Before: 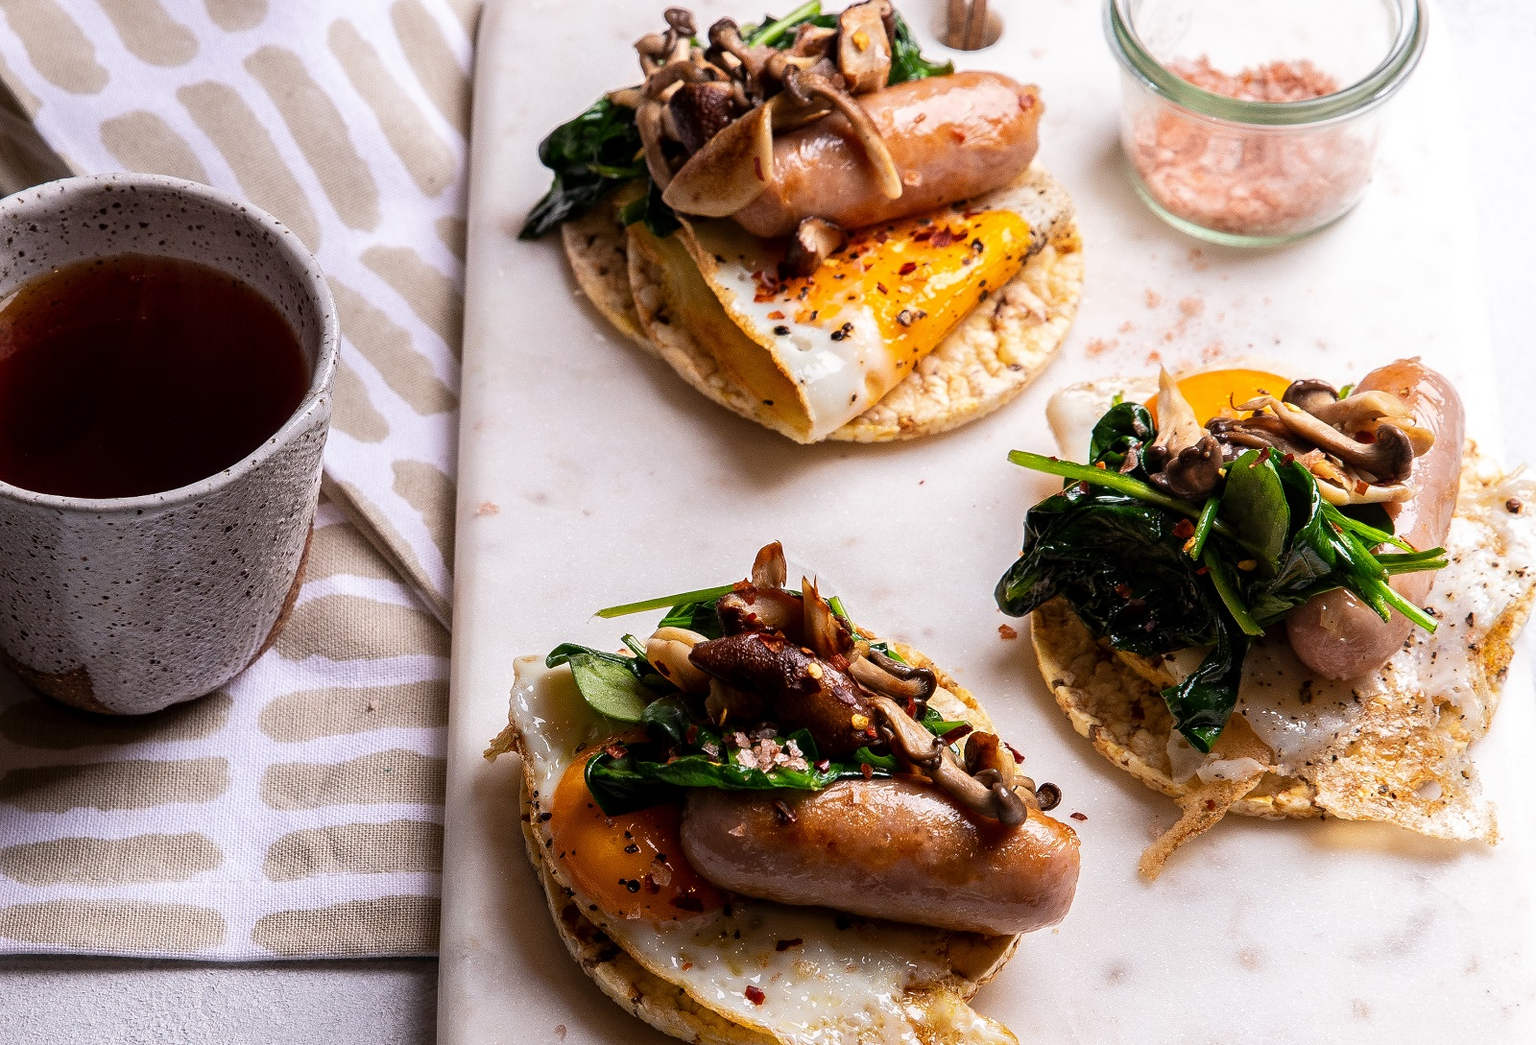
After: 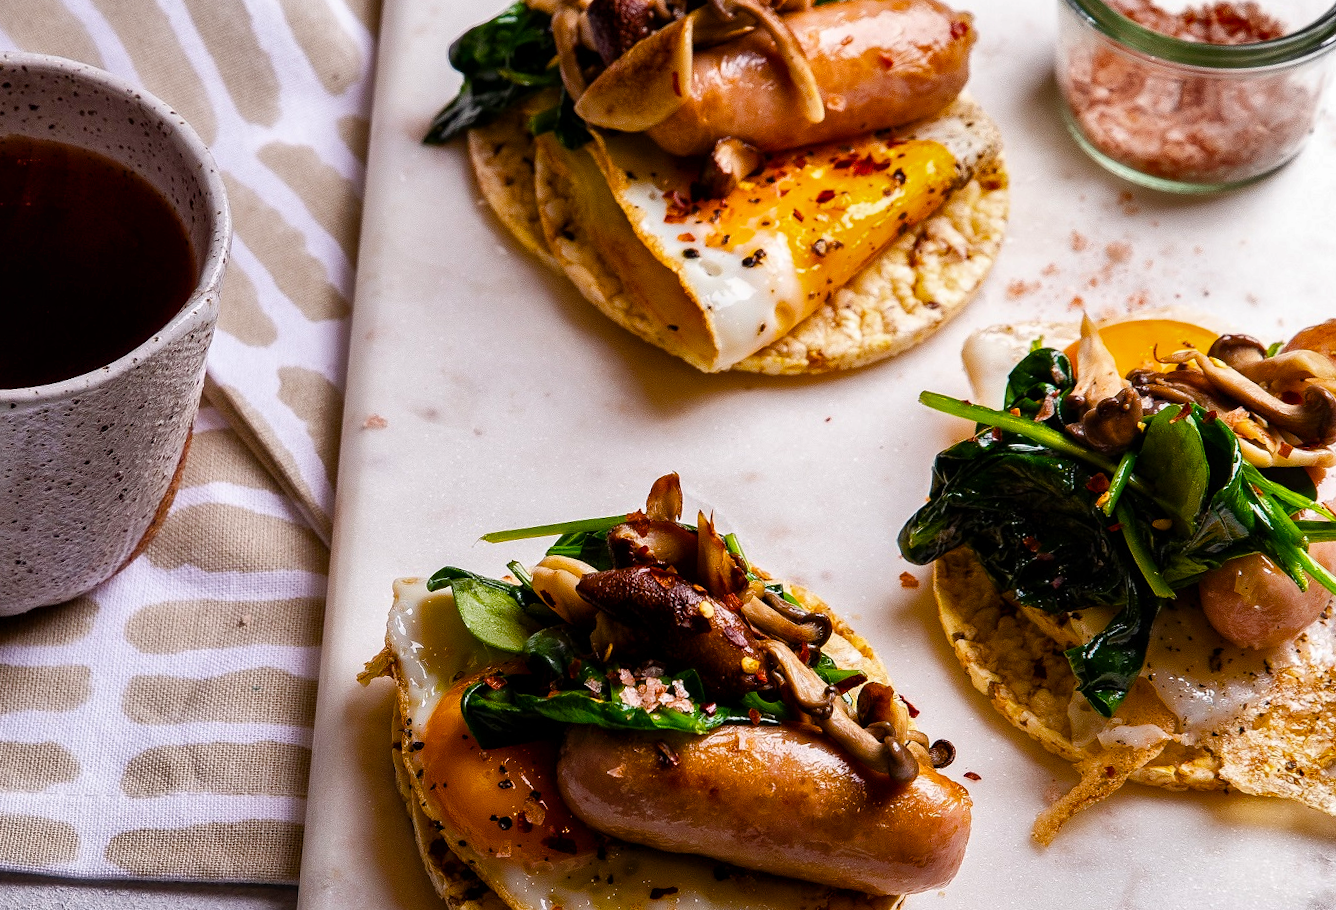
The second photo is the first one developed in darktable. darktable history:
shadows and highlights: radius 109.01, shadows 44.44, highlights -66.59, low approximation 0.01, soften with gaussian
crop and rotate: angle -3.14°, left 5.119%, top 5.177%, right 4.768%, bottom 4.574%
color balance rgb: linear chroma grading › shadows -3.262%, linear chroma grading › highlights -3.585%, perceptual saturation grading › global saturation 39.212%, perceptual saturation grading › highlights -25.902%, perceptual saturation grading › mid-tones 34.739%, perceptual saturation grading › shadows 36.038%
